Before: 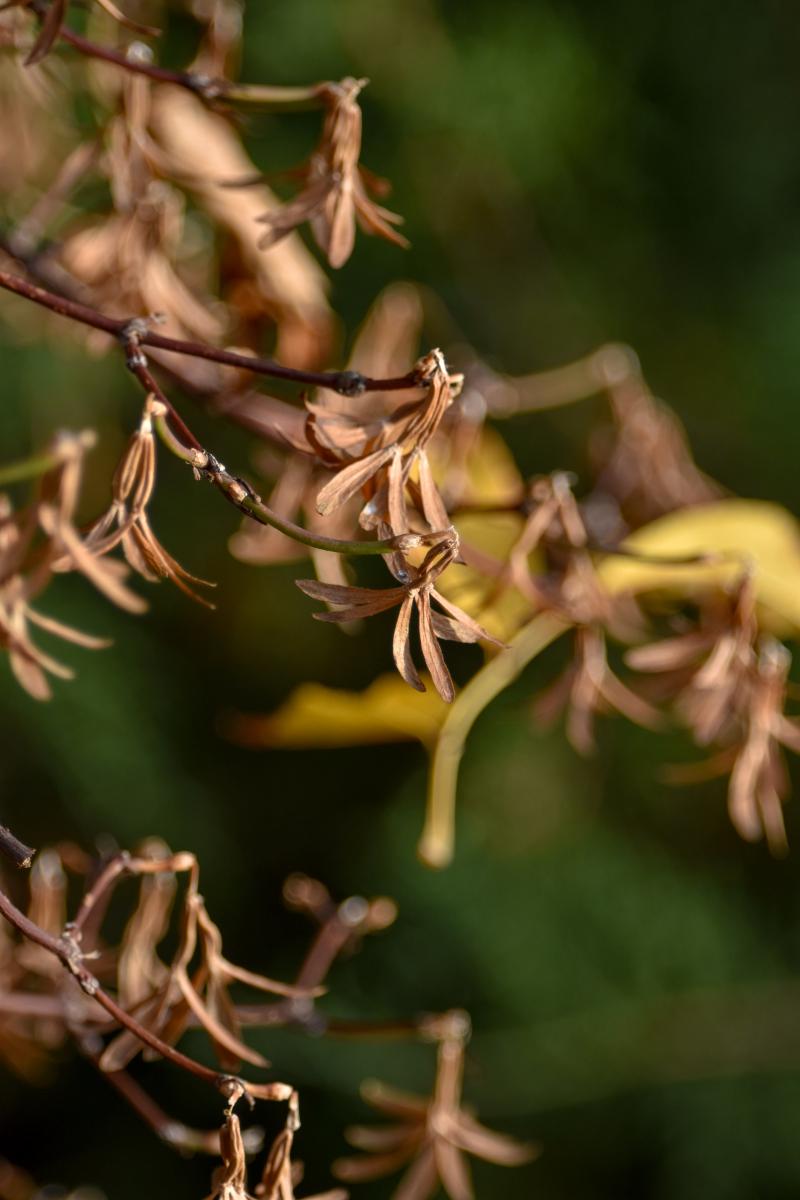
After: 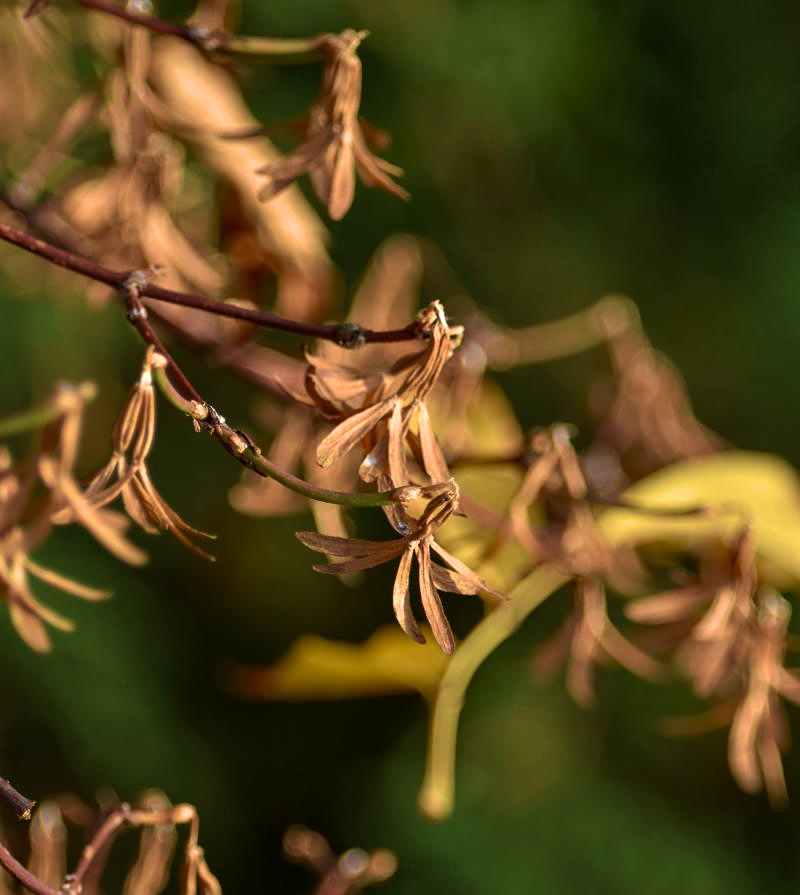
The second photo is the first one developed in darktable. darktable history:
velvia: strength 74.51%
sharpen: amount 0.207
crop: top 4.069%, bottom 21.303%
